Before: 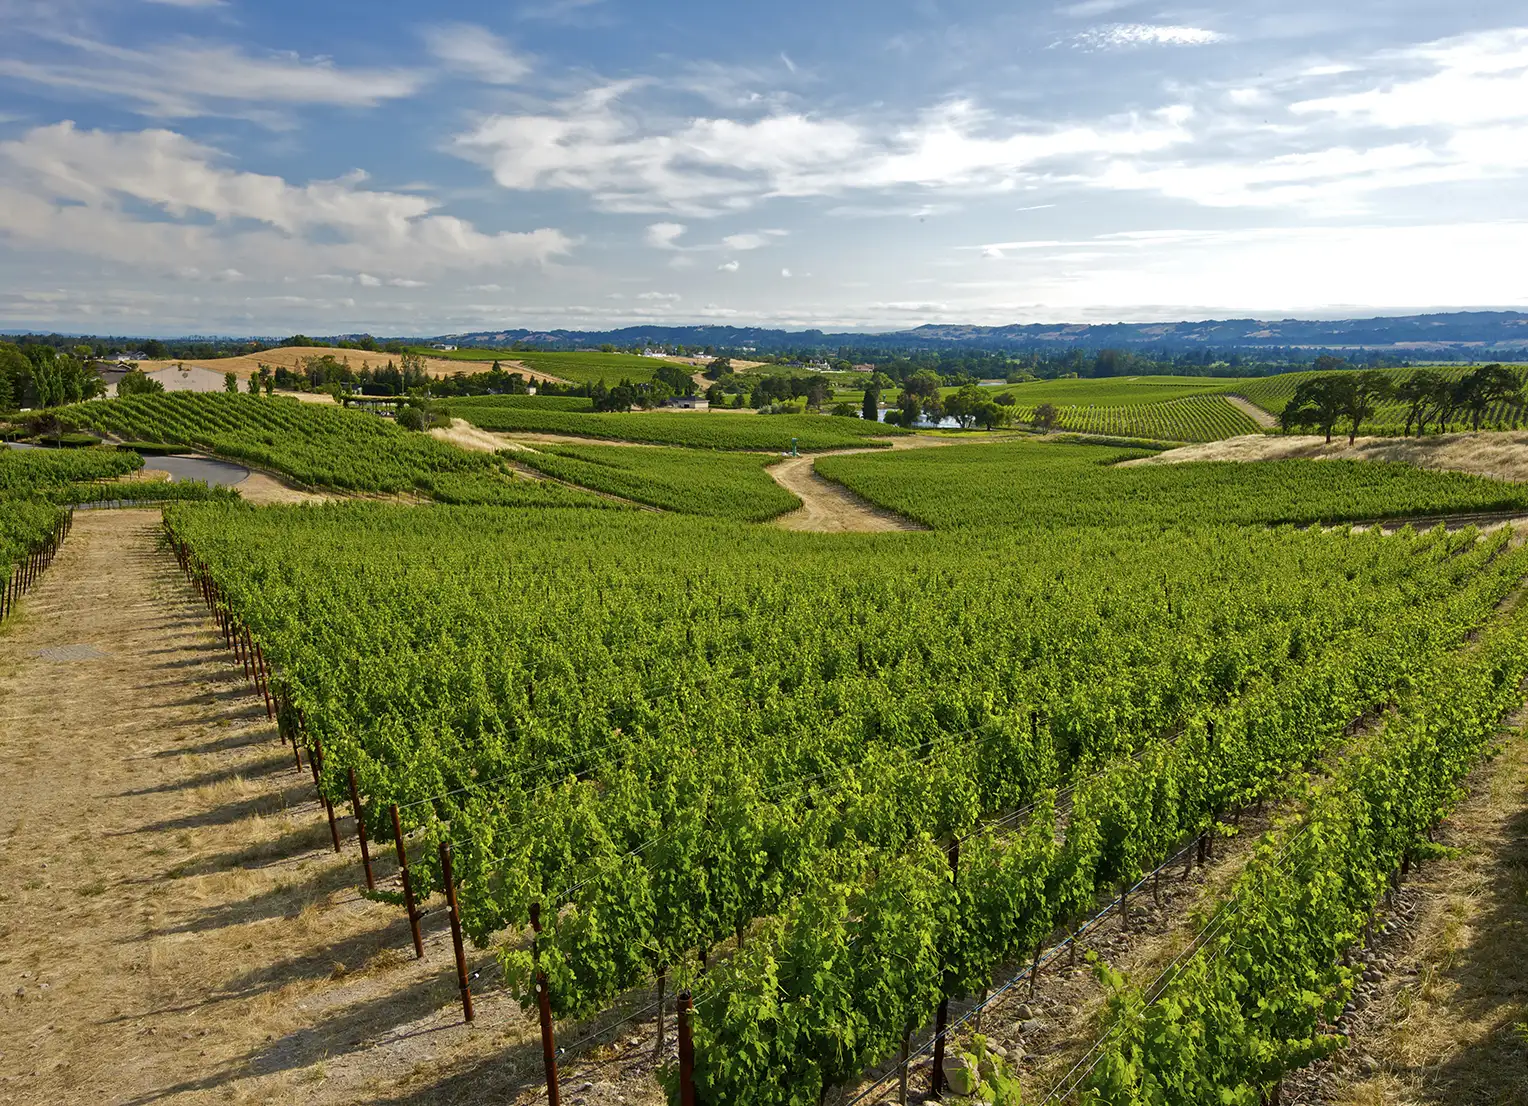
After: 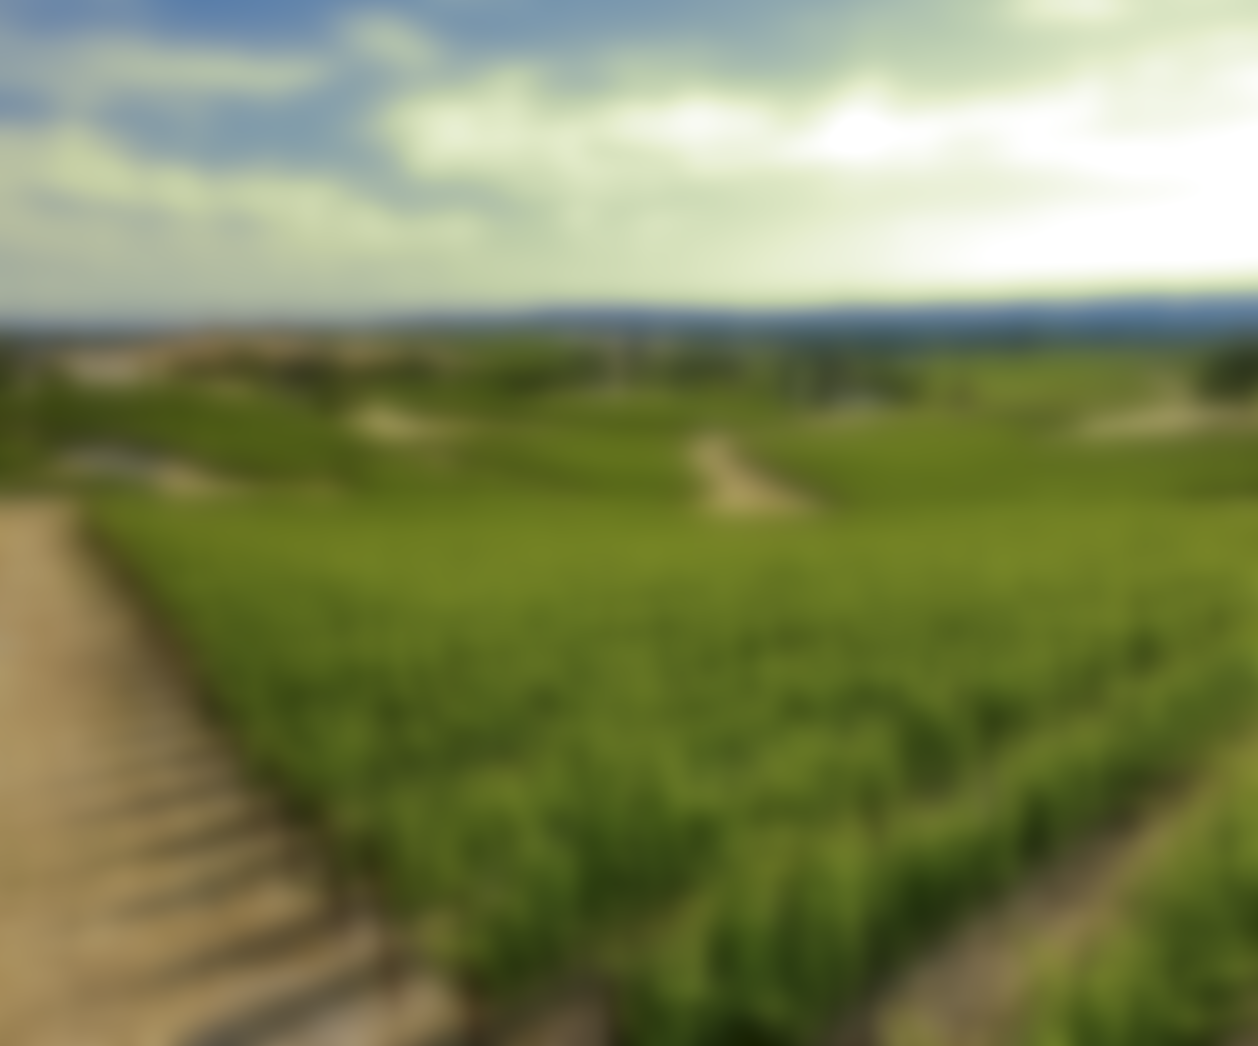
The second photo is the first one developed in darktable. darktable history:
crop and rotate: angle 1°, left 4.281%, top 0.642%, right 11.383%, bottom 2.486%
lowpass: radius 16, unbound 0
split-toning: shadows › hue 290.82°, shadows › saturation 0.34, highlights › saturation 0.38, balance 0, compress 50%
local contrast: detail 130%
